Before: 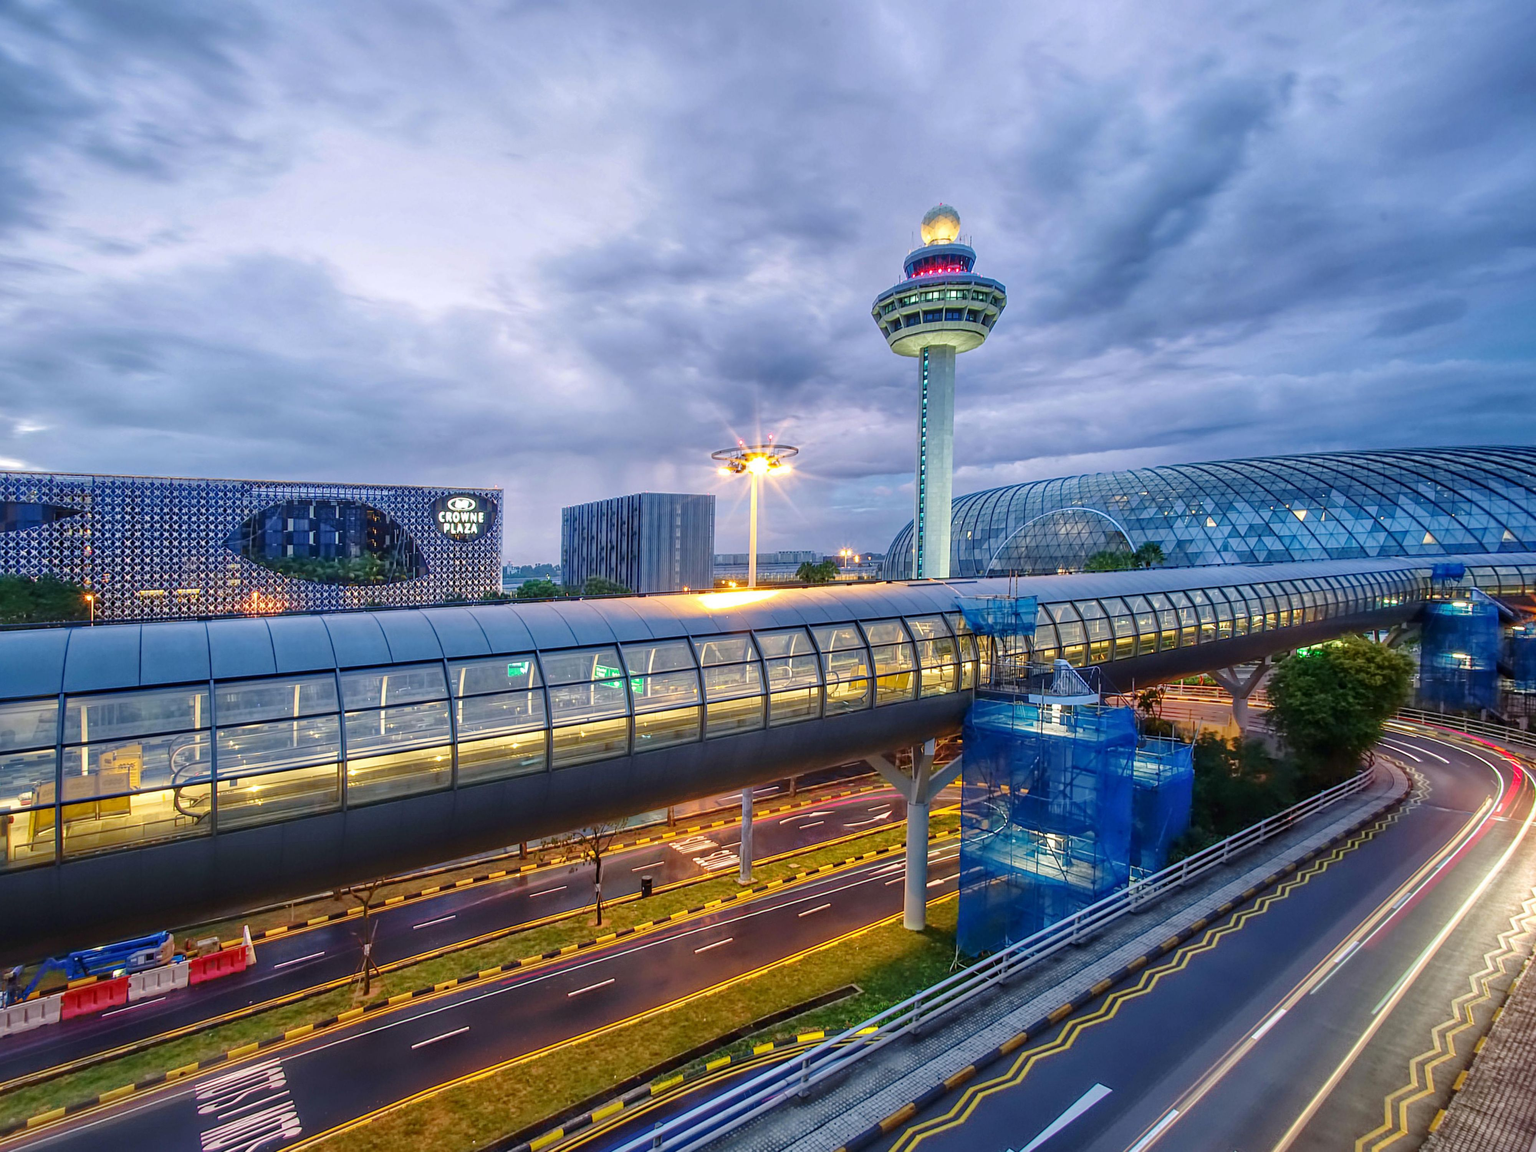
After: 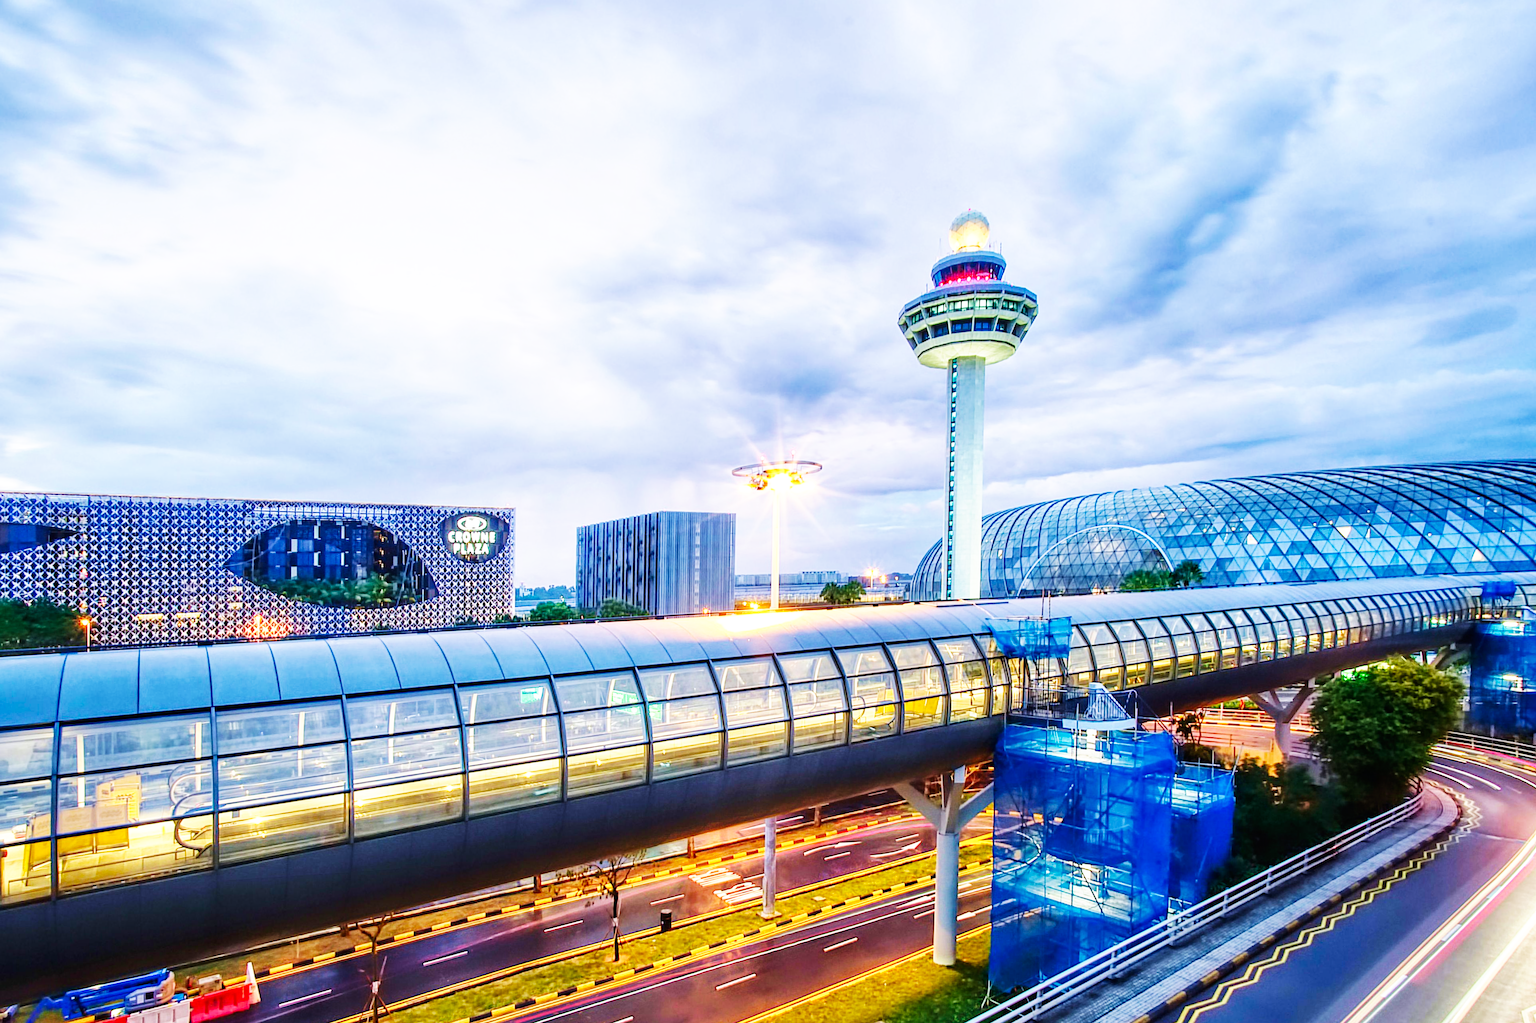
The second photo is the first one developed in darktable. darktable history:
tone equalizer: on, module defaults
crop and rotate: angle 0.2°, left 0.275%, right 3.127%, bottom 14.18%
velvia: on, module defaults
base curve: curves: ch0 [(0, 0) (0.007, 0.004) (0.027, 0.03) (0.046, 0.07) (0.207, 0.54) (0.442, 0.872) (0.673, 0.972) (1, 1)], preserve colors none
